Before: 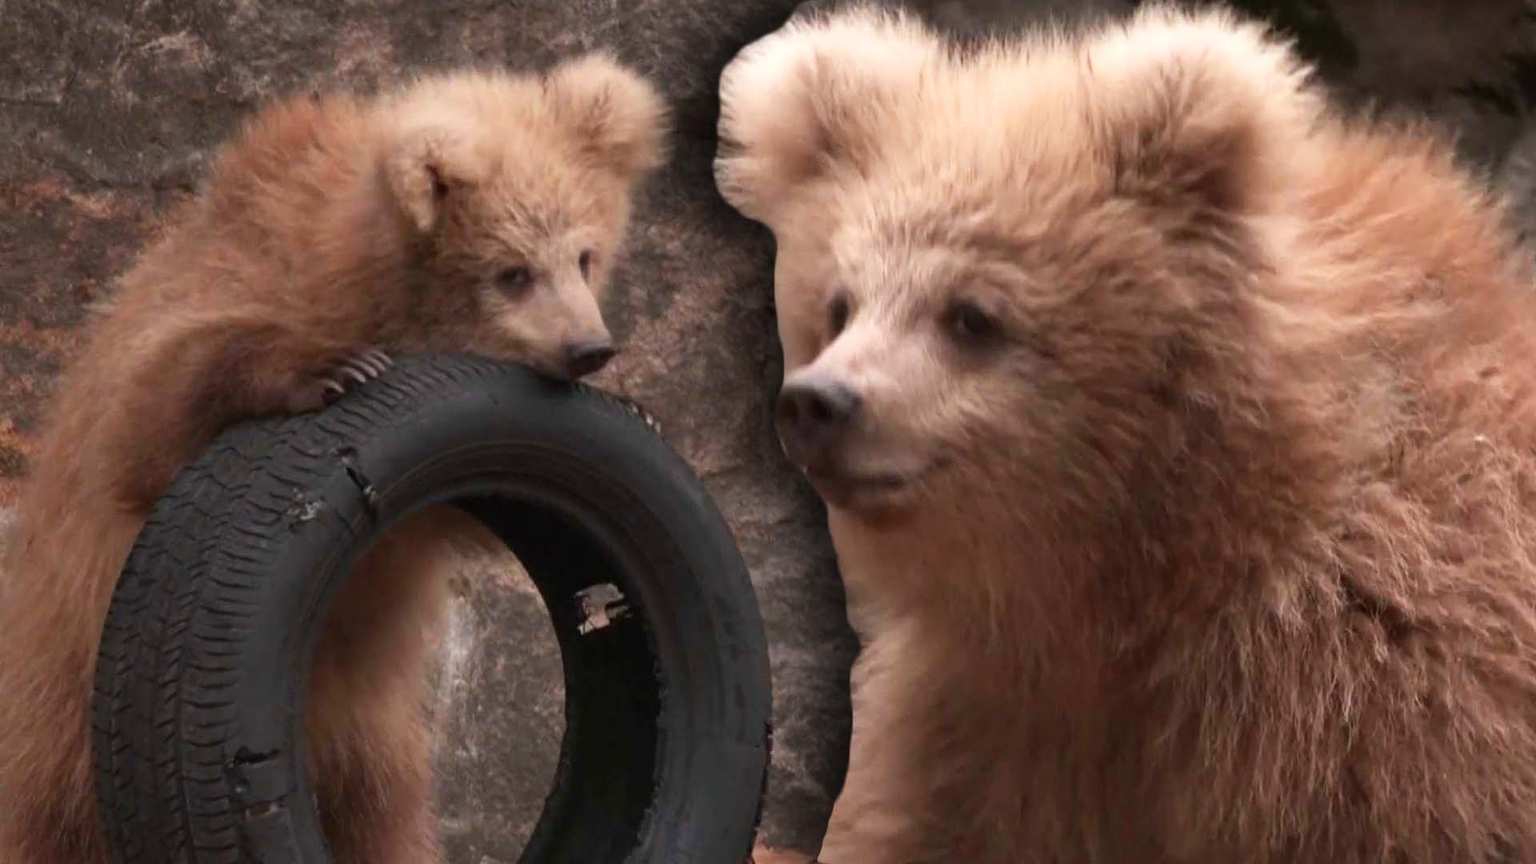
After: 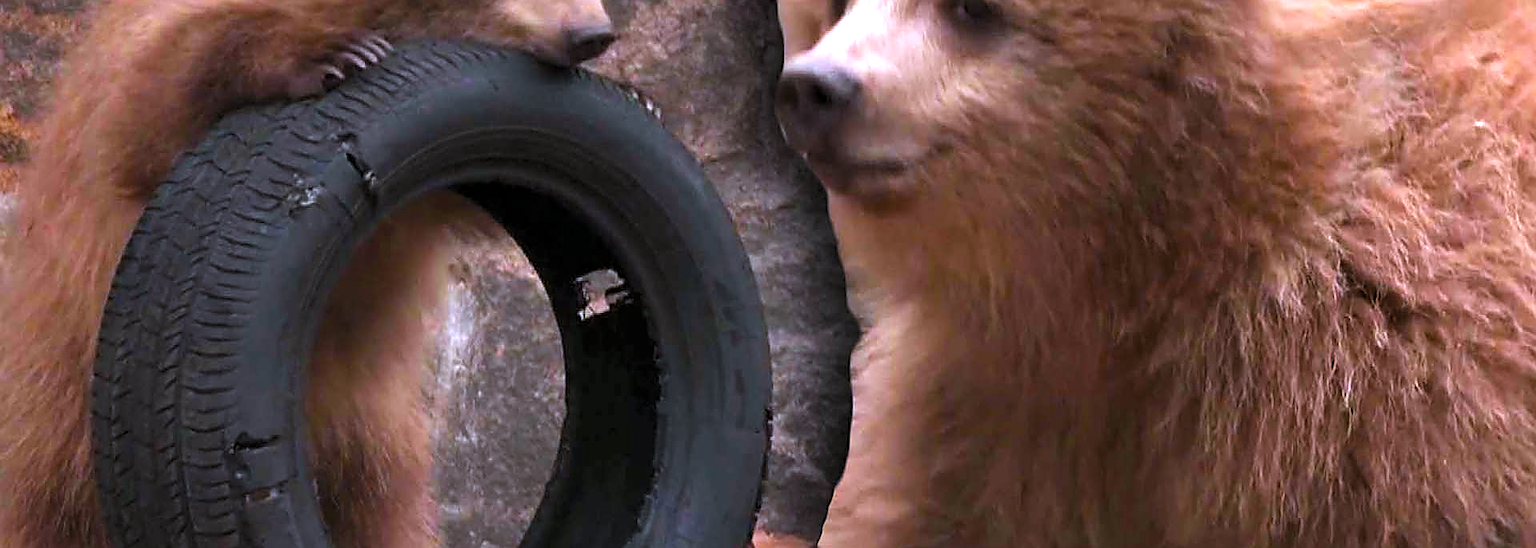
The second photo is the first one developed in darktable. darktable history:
contrast brightness saturation: contrast -0.1, brightness 0.05, saturation 0.08
crop and rotate: top 36.435%
white balance: red 0.926, green 1.003, blue 1.133
sharpen: radius 1.4, amount 1.25, threshold 0.7
color balance rgb: linear chroma grading › global chroma 15%, perceptual saturation grading › global saturation 30%
exposure: exposure 1 EV, compensate highlight preservation false
levels: levels [0.116, 0.574, 1]
